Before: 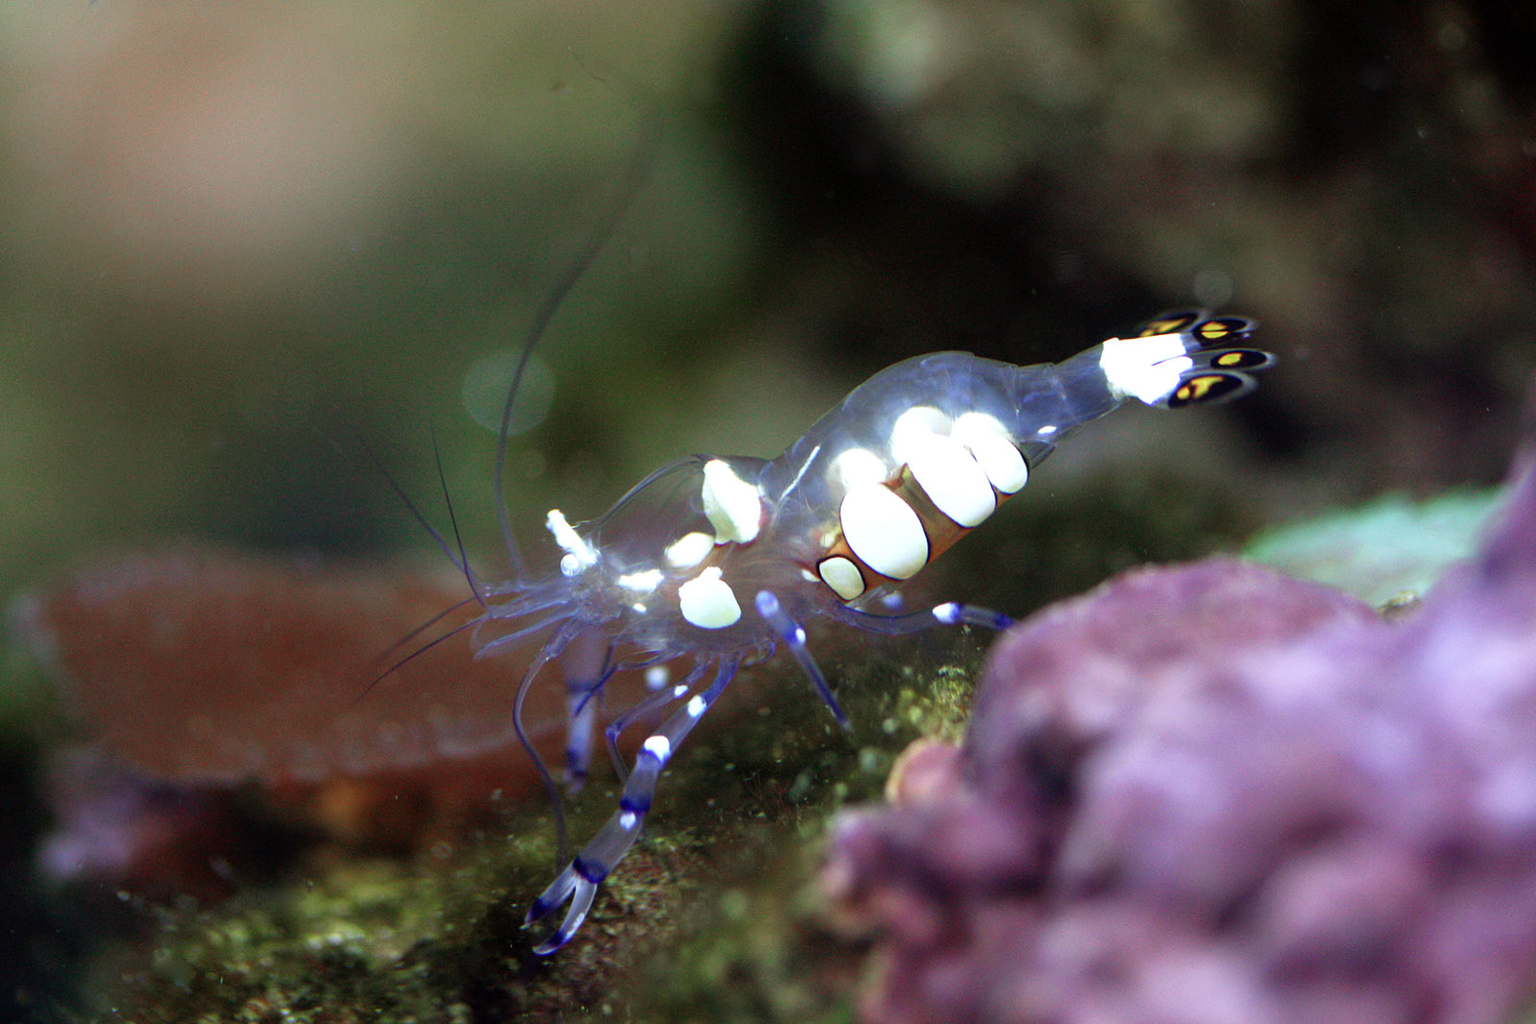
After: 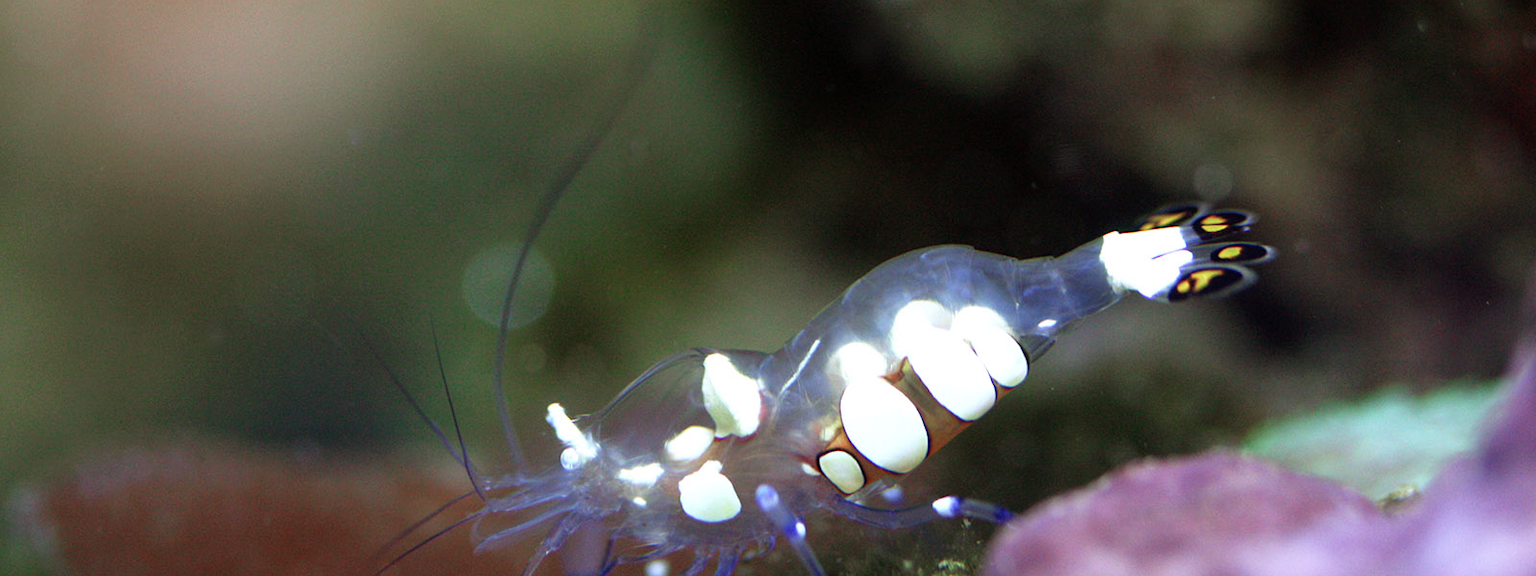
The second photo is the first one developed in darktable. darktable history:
crop and rotate: top 10.49%, bottom 33.236%
